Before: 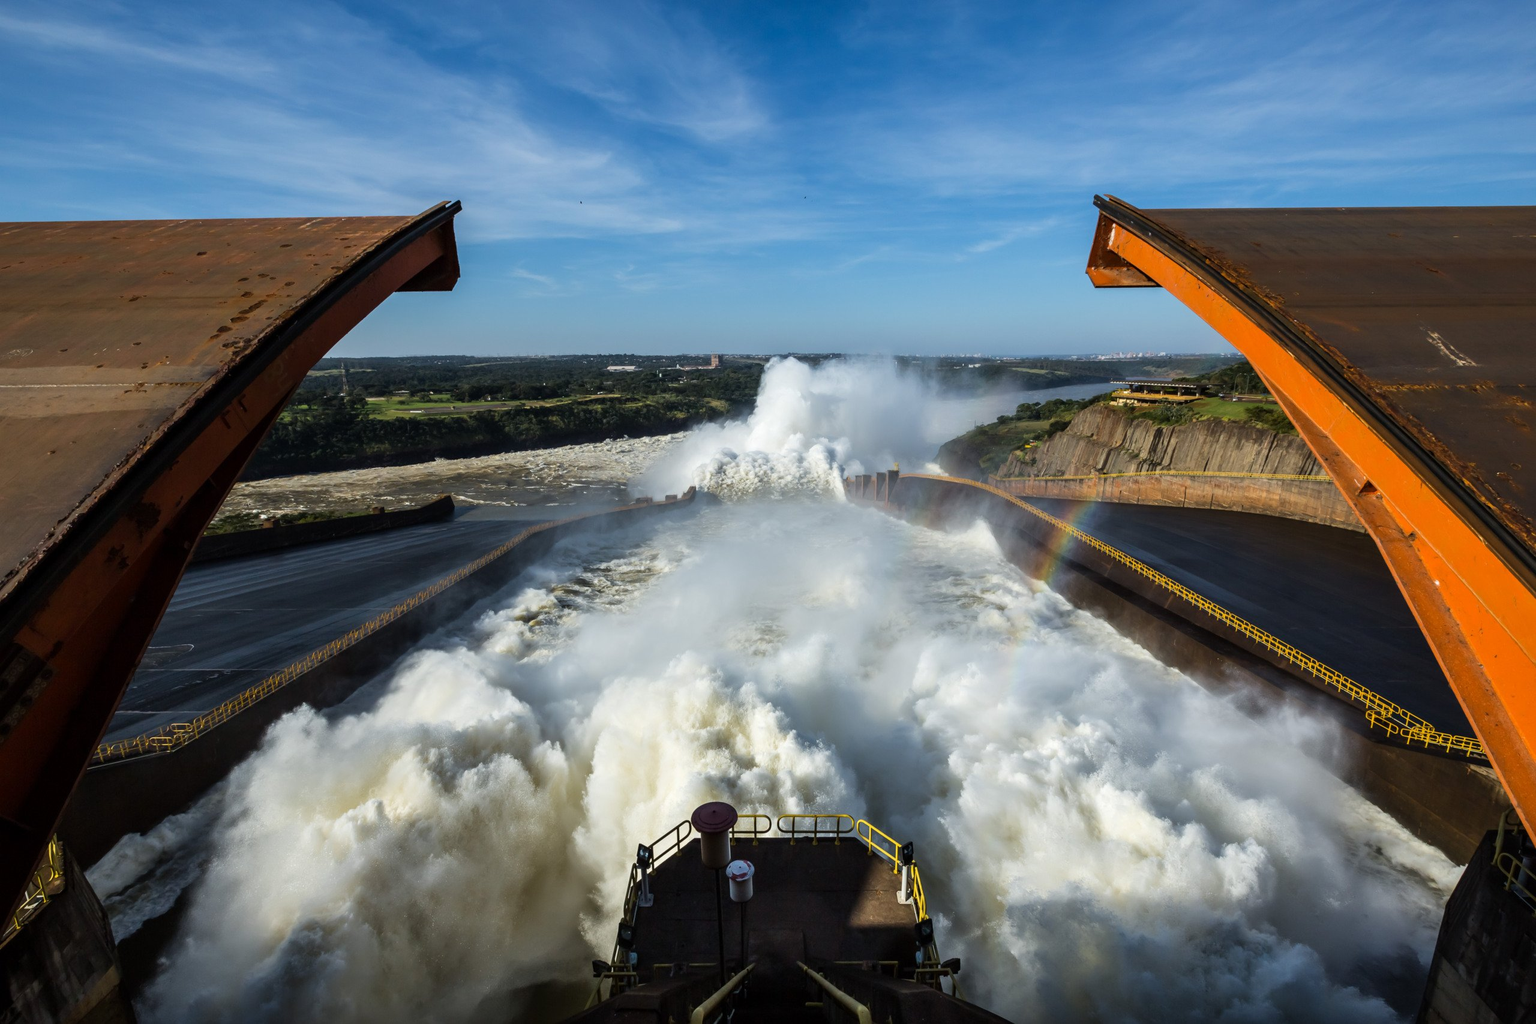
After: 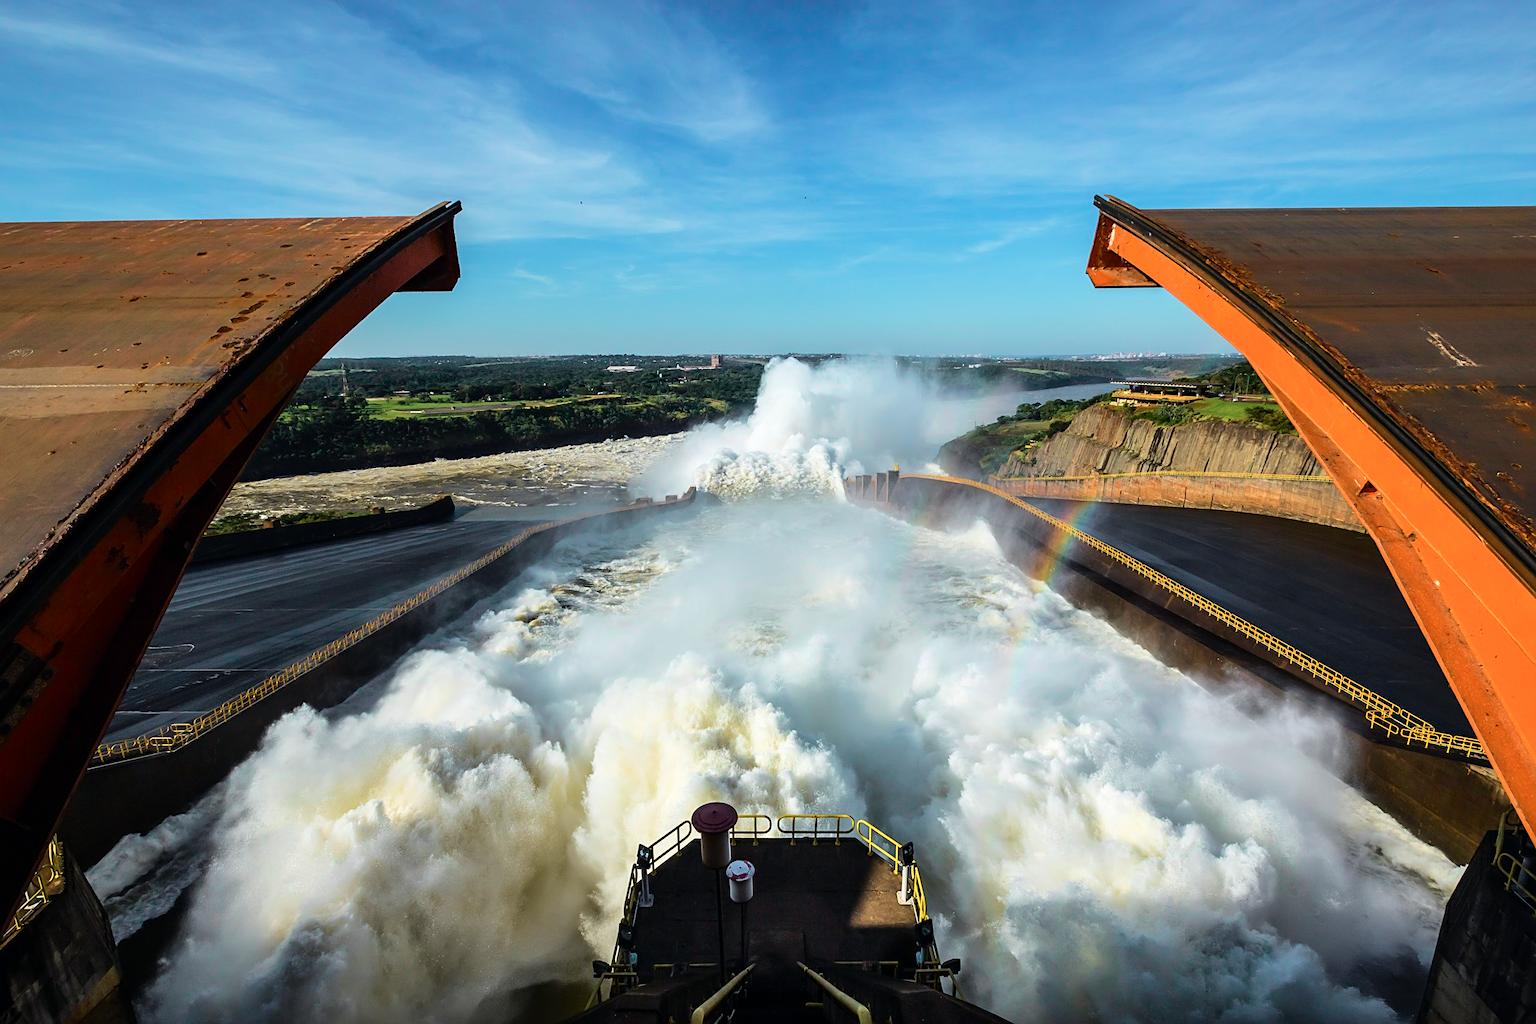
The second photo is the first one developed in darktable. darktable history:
tone curve: curves: ch0 [(0, 0) (0.051, 0.047) (0.102, 0.099) (0.228, 0.275) (0.432, 0.535) (0.695, 0.778) (0.908, 0.946) (1, 1)]; ch1 [(0, 0) (0.339, 0.298) (0.402, 0.363) (0.453, 0.413) (0.485, 0.469) (0.494, 0.493) (0.504, 0.501) (0.525, 0.534) (0.563, 0.595) (0.597, 0.638) (1, 1)]; ch2 [(0, 0) (0.48, 0.48) (0.504, 0.5) (0.539, 0.554) (0.59, 0.63) (0.642, 0.684) (0.824, 0.815) (1, 1)], color space Lab, independent channels, preserve colors none
sharpen: on, module defaults
